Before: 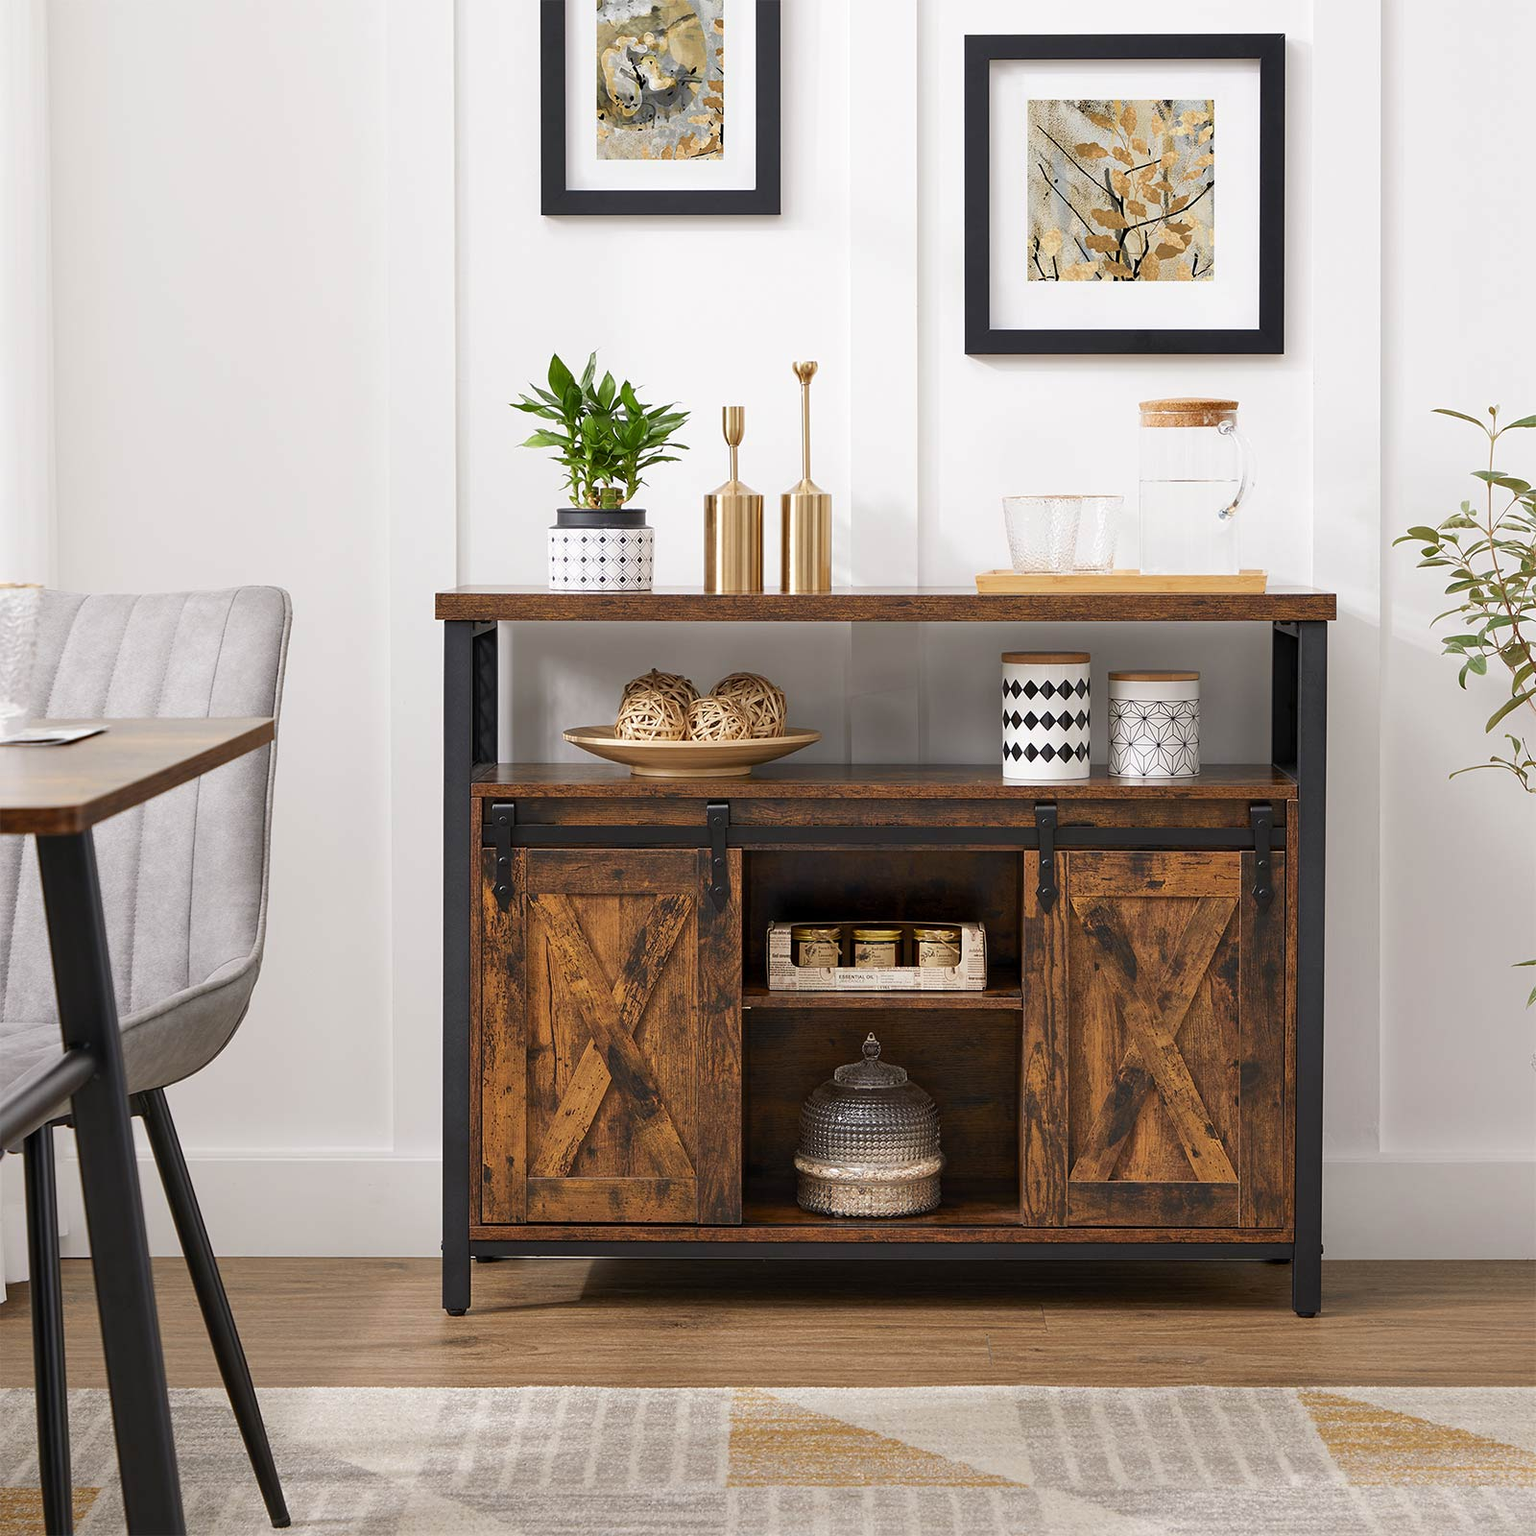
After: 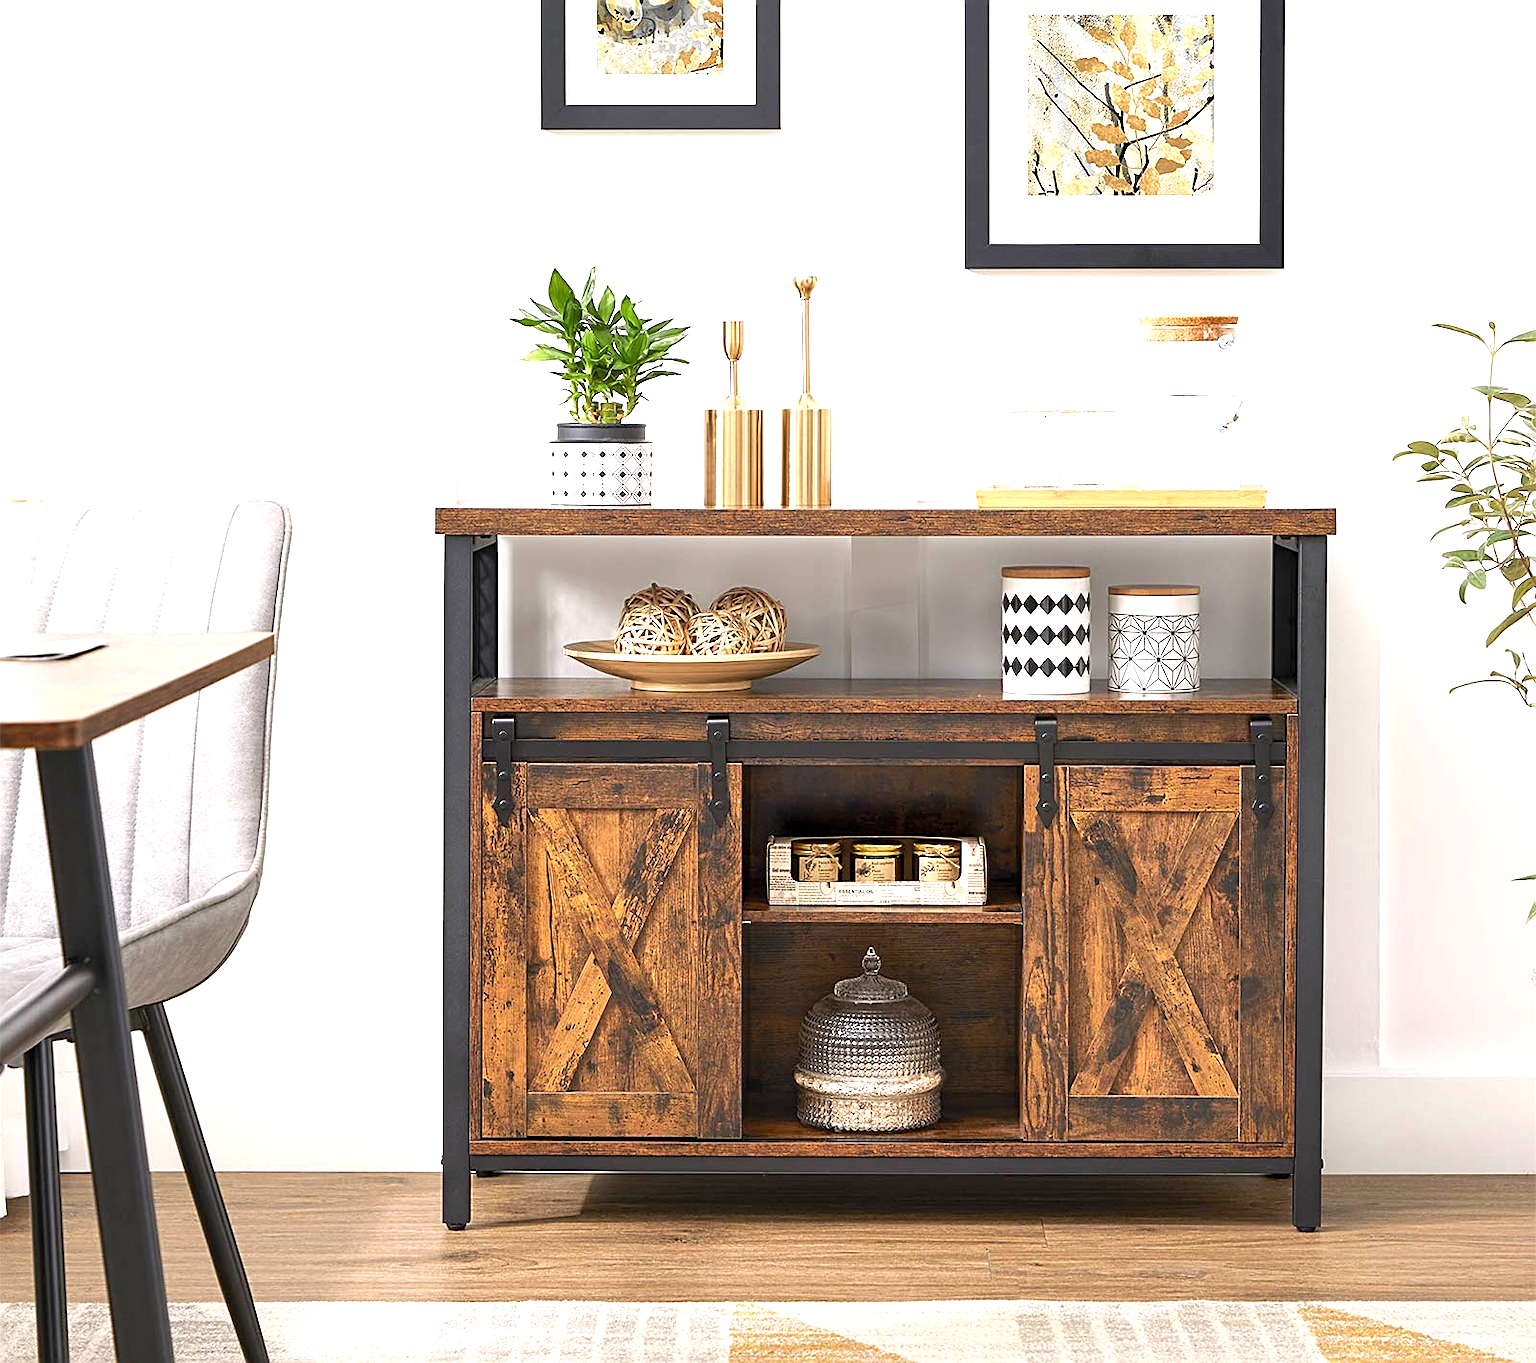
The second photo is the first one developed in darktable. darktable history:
sharpen: on, module defaults
exposure: black level correction 0, exposure 1.1 EV, compensate exposure bias true, compensate highlight preservation false
crop and rotate: top 5.609%, bottom 5.609%
